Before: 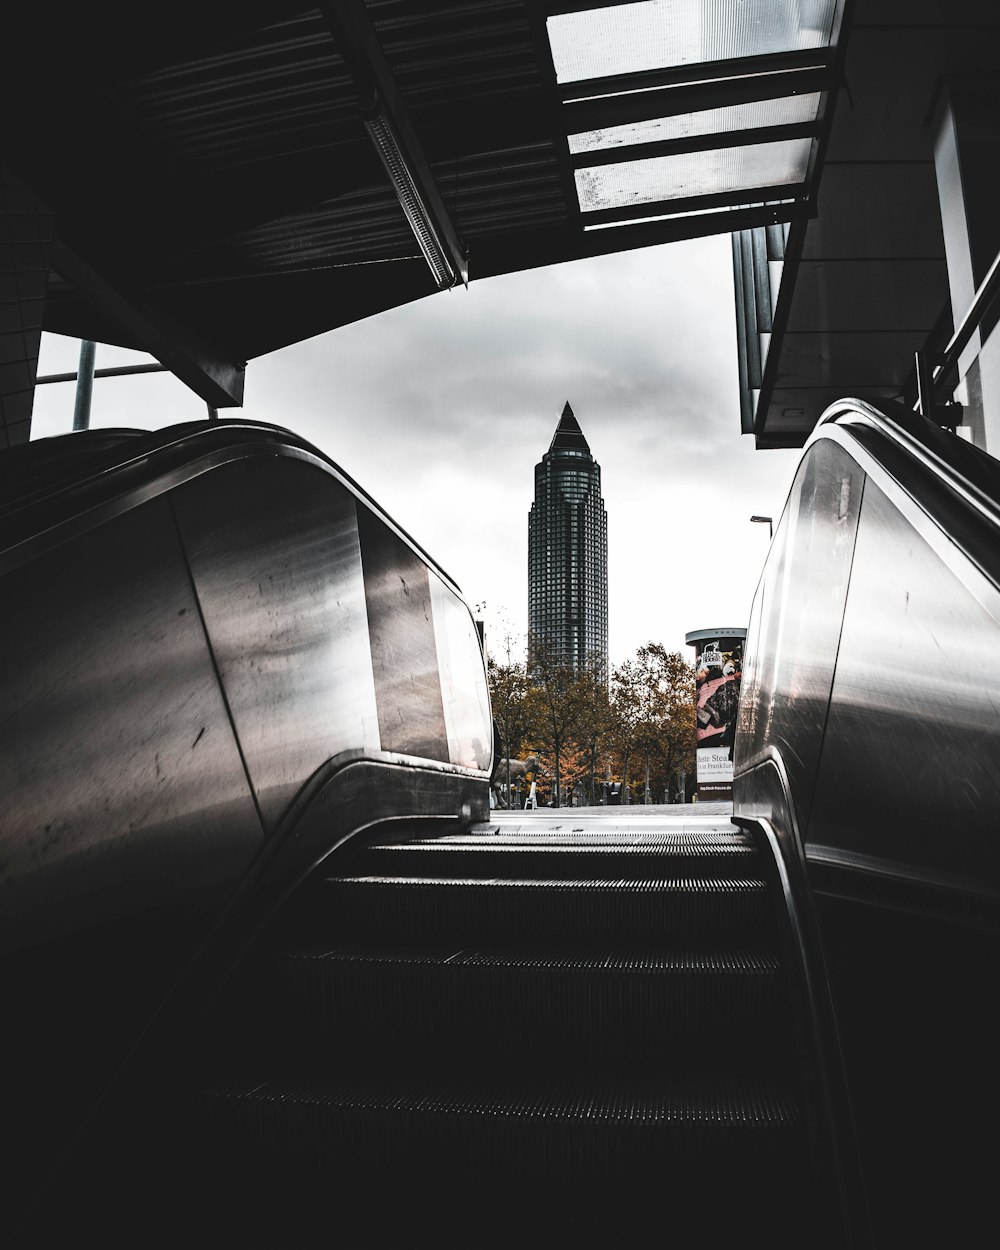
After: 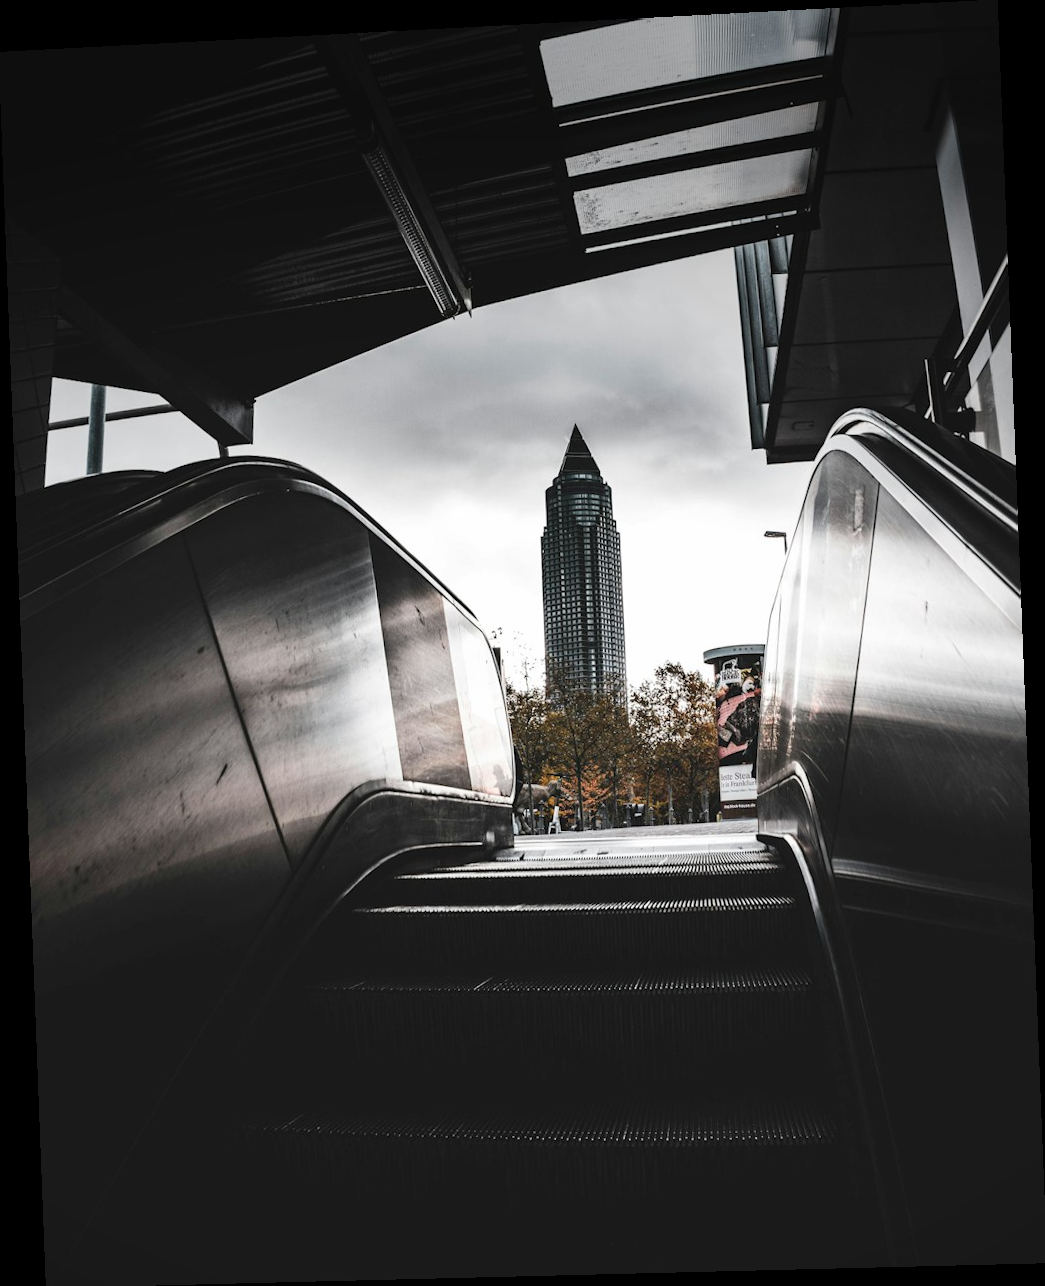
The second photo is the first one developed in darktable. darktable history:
vignetting: fall-off start 97.52%, fall-off radius 100%, brightness -0.574, saturation 0, center (-0.027, 0.404), width/height ratio 1.368, unbound false
crop and rotate: left 0.126%
rotate and perspective: rotation -2.22°, lens shift (horizontal) -0.022, automatic cropping off
